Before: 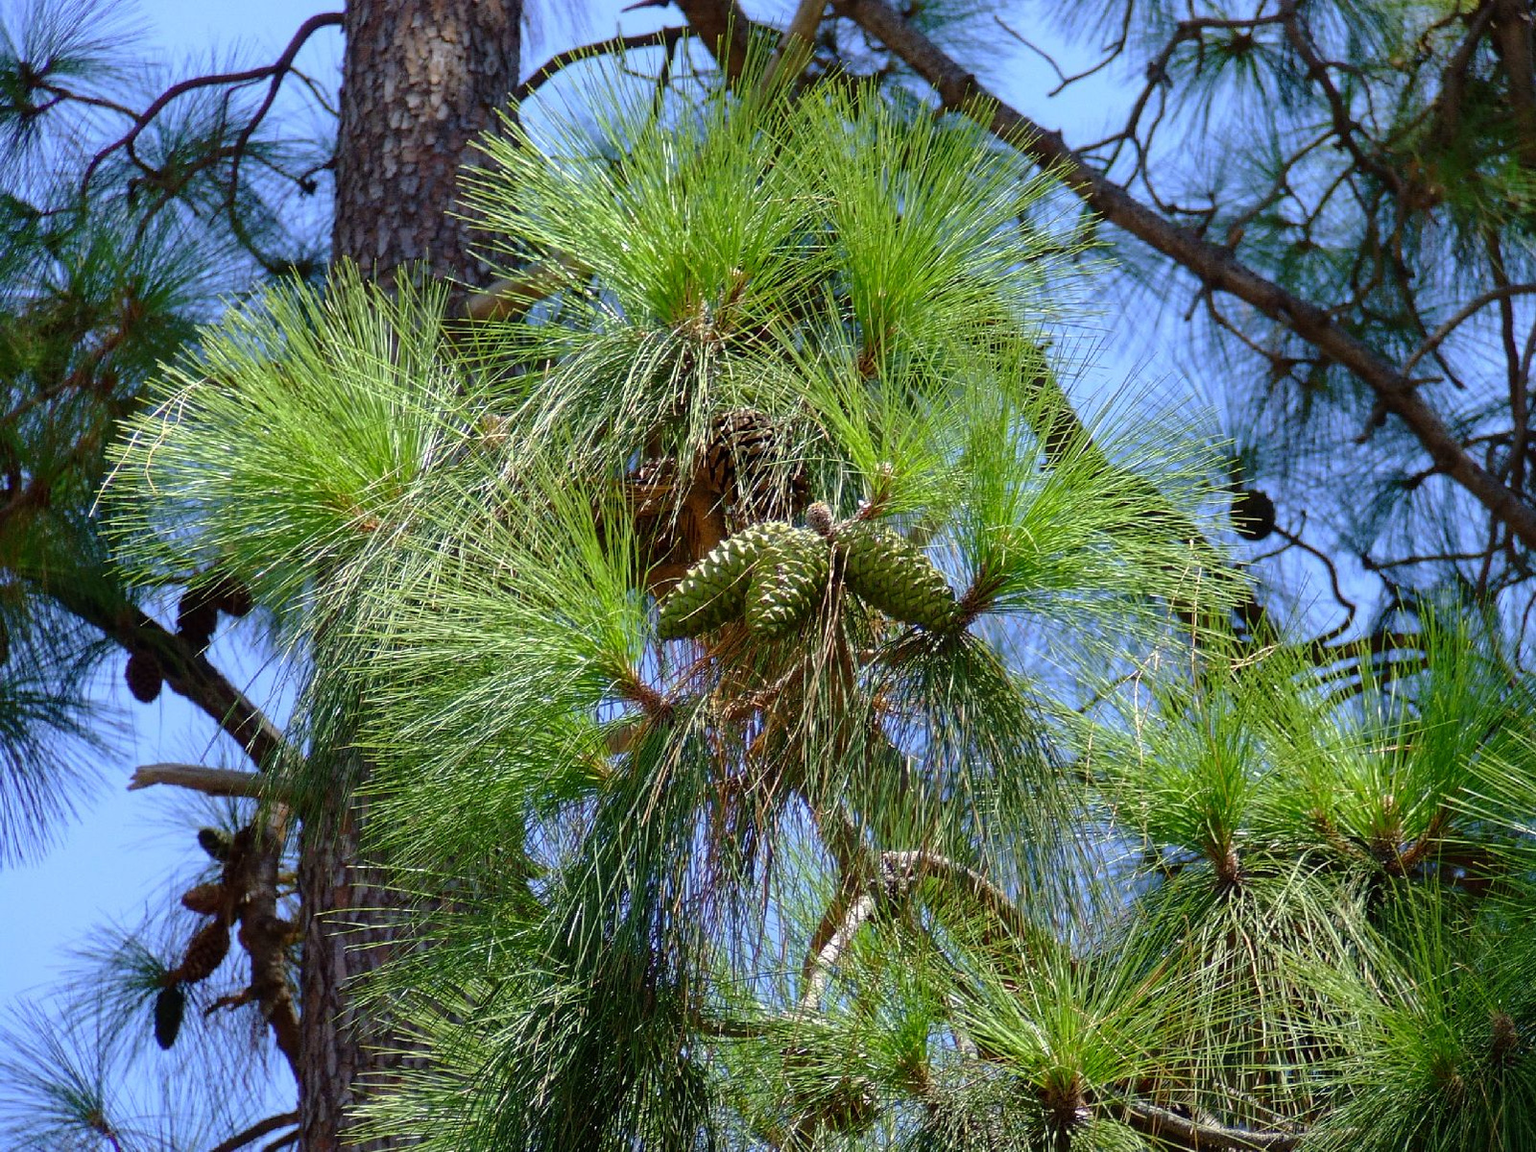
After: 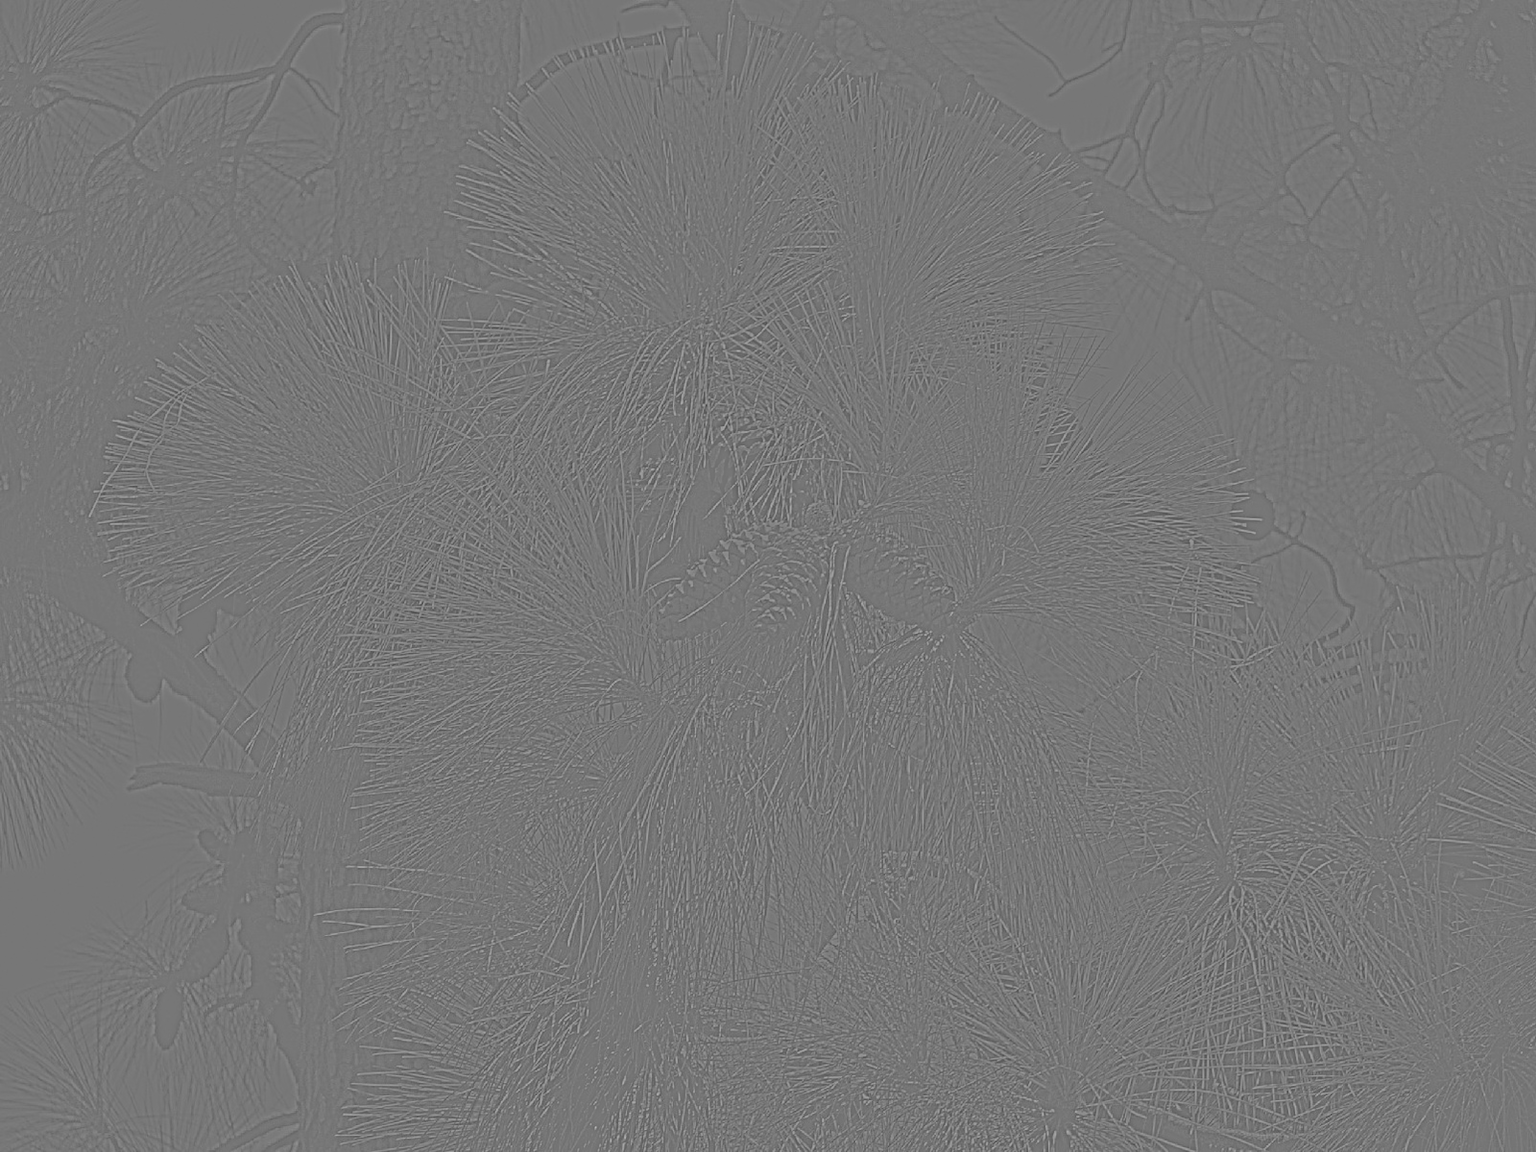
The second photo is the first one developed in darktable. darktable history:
exposure: compensate highlight preservation false
highpass: sharpness 5.84%, contrast boost 8.44%
